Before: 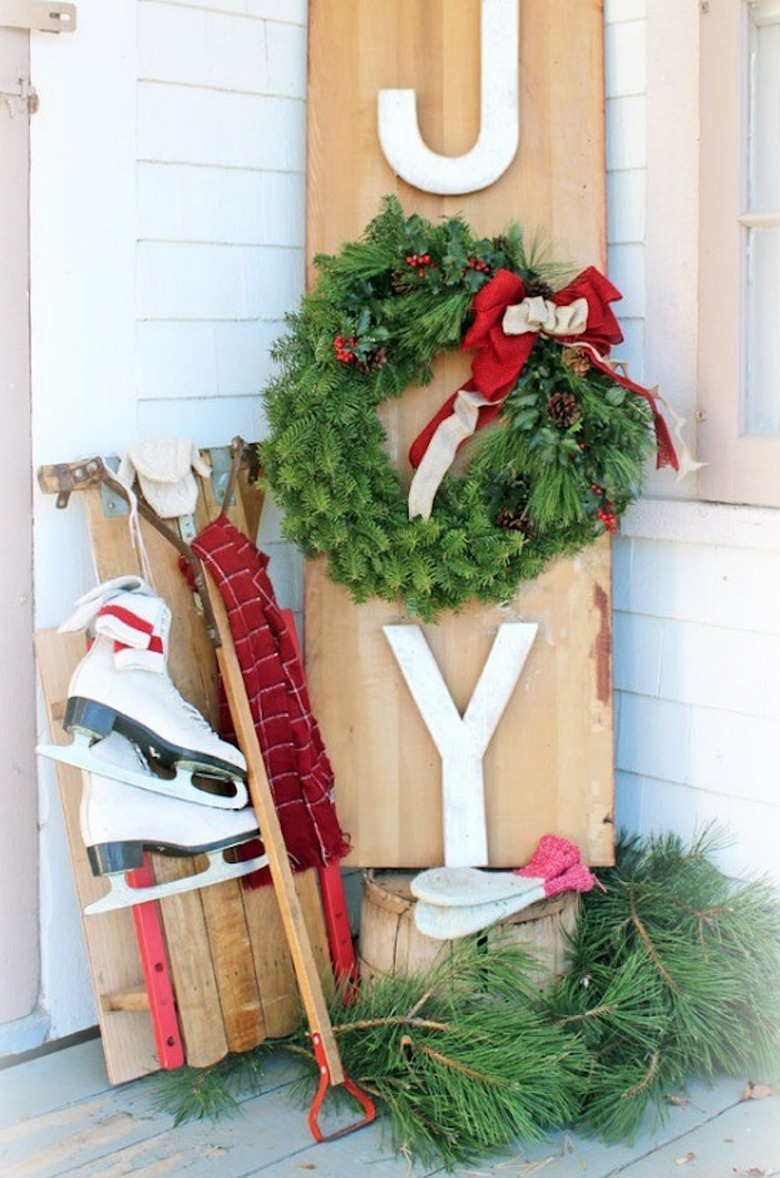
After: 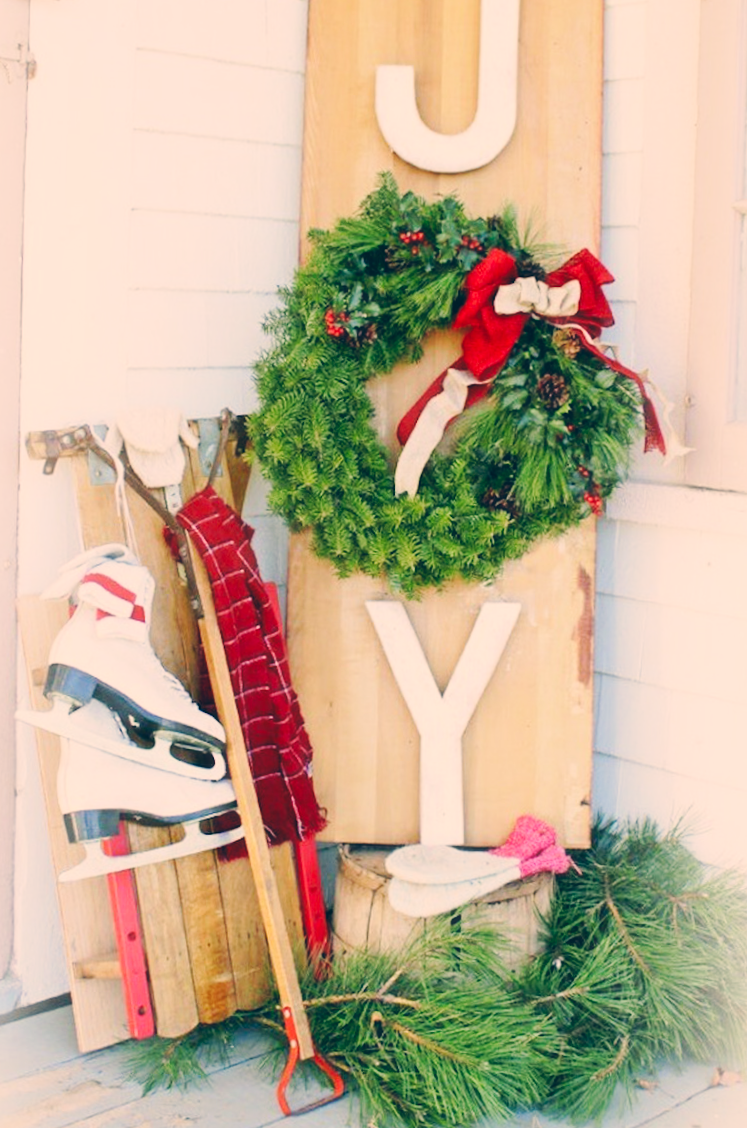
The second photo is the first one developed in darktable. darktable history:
contrast brightness saturation: contrast -0.11
crop and rotate: angle -1.69°
haze removal: strength -0.1, adaptive false
color correction: highlights a* 10.32, highlights b* 14.66, shadows a* -9.59, shadows b* -15.02
bloom: size 9%, threshold 100%, strength 7%
base curve: curves: ch0 [(0, 0) (0.032, 0.025) (0.121, 0.166) (0.206, 0.329) (0.605, 0.79) (1, 1)], preserve colors none
